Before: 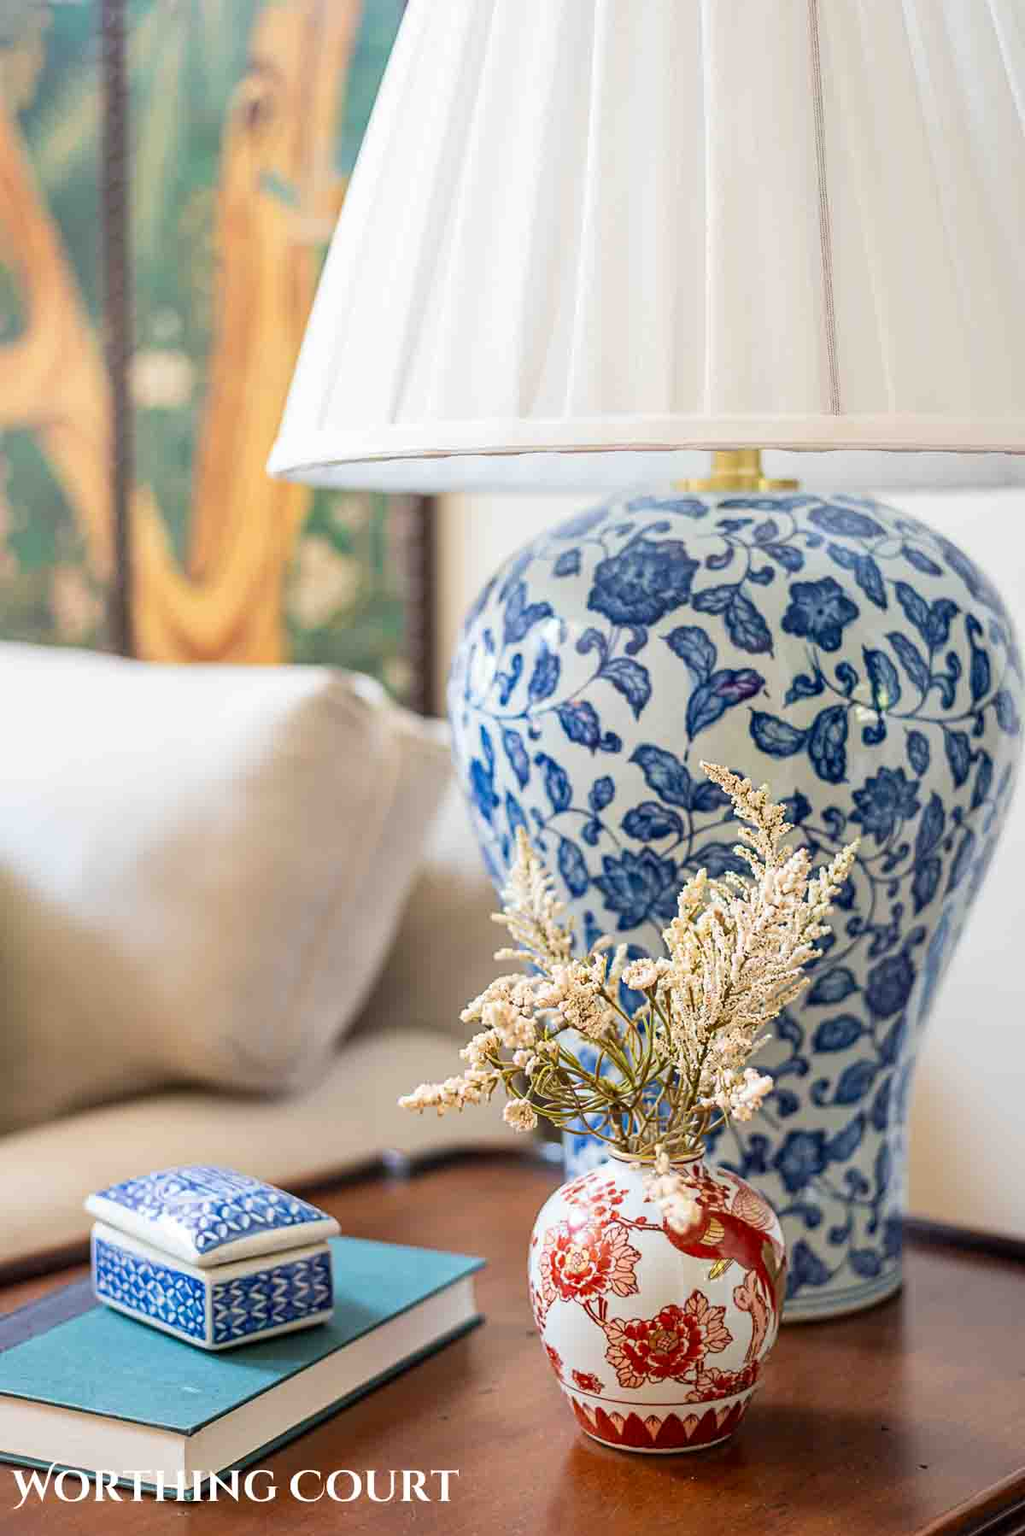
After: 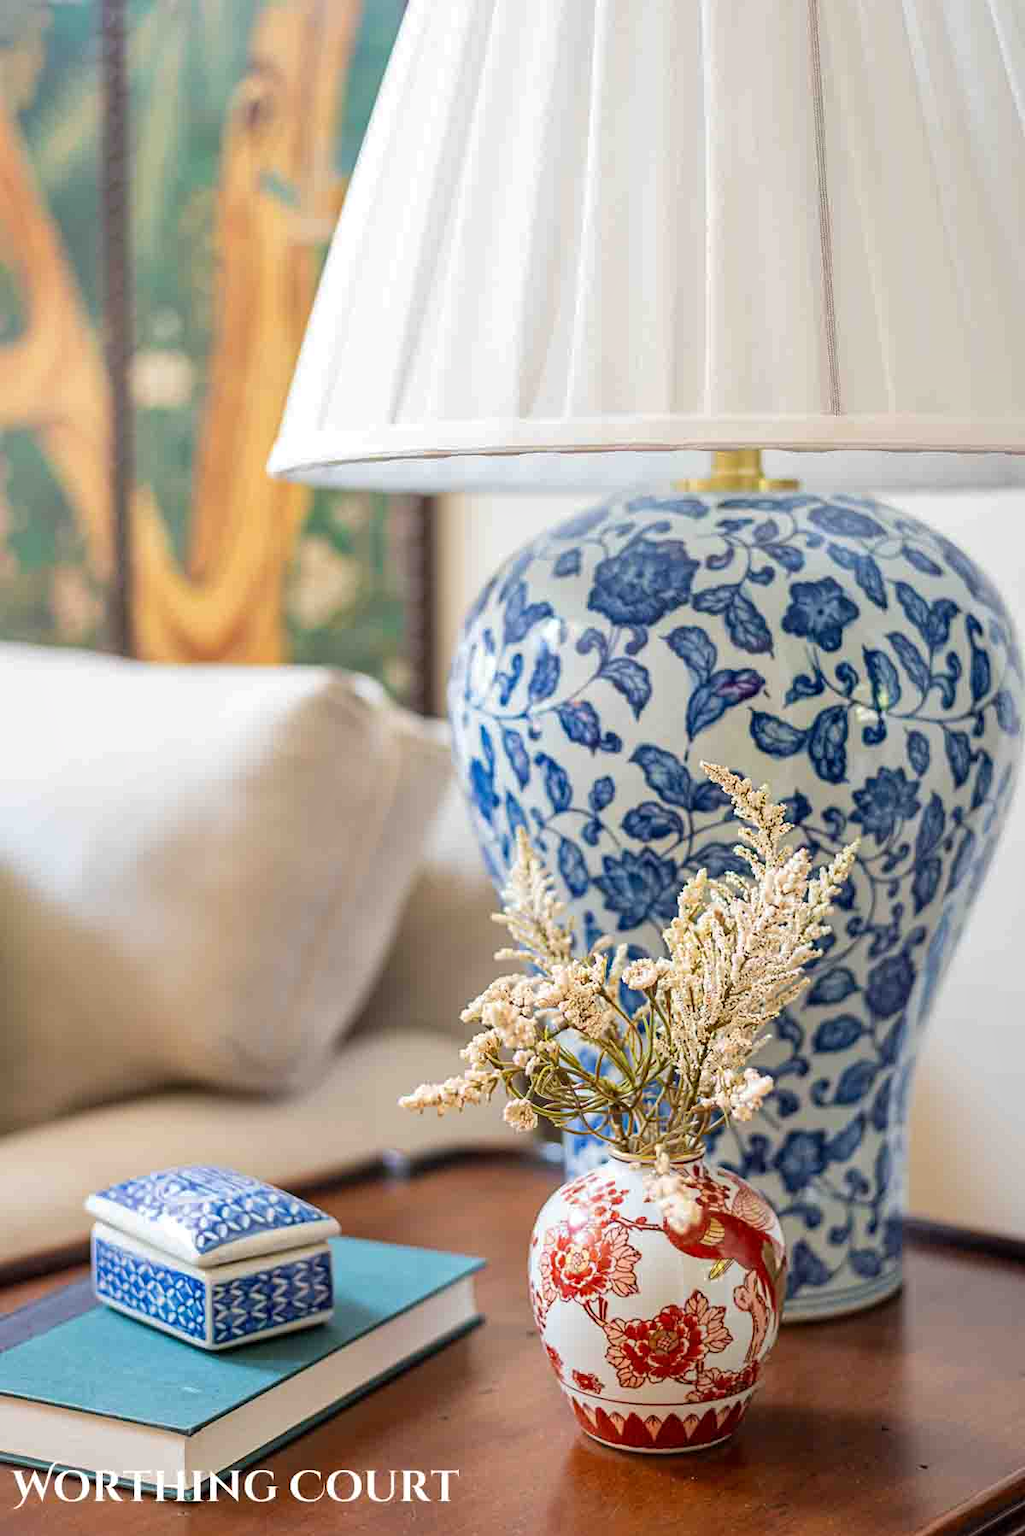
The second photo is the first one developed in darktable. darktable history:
shadows and highlights: shadows 10, white point adjustment 1, highlights -40
levels: levels [0, 0.498, 1]
